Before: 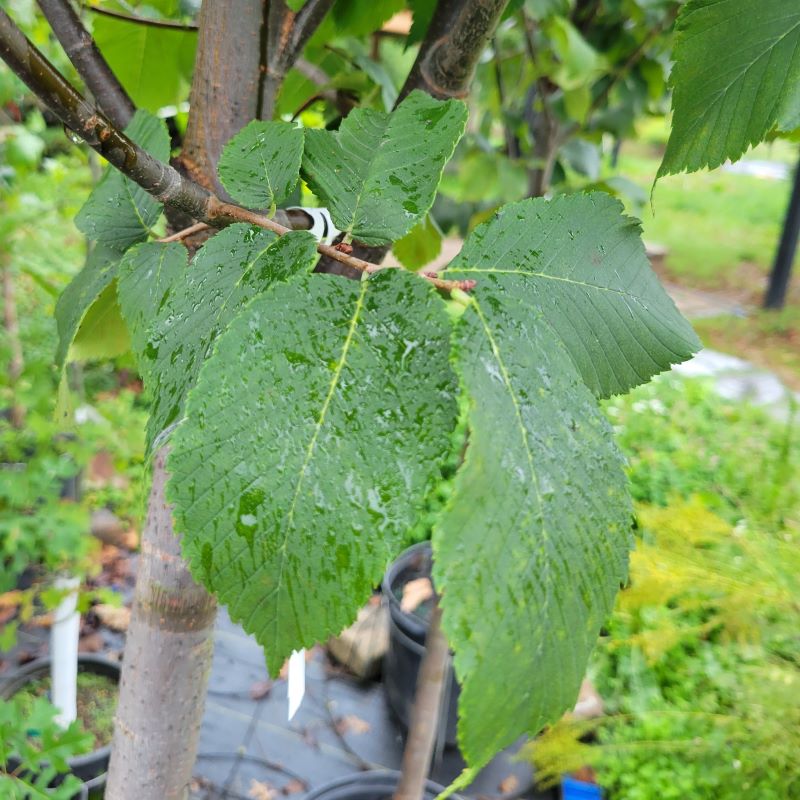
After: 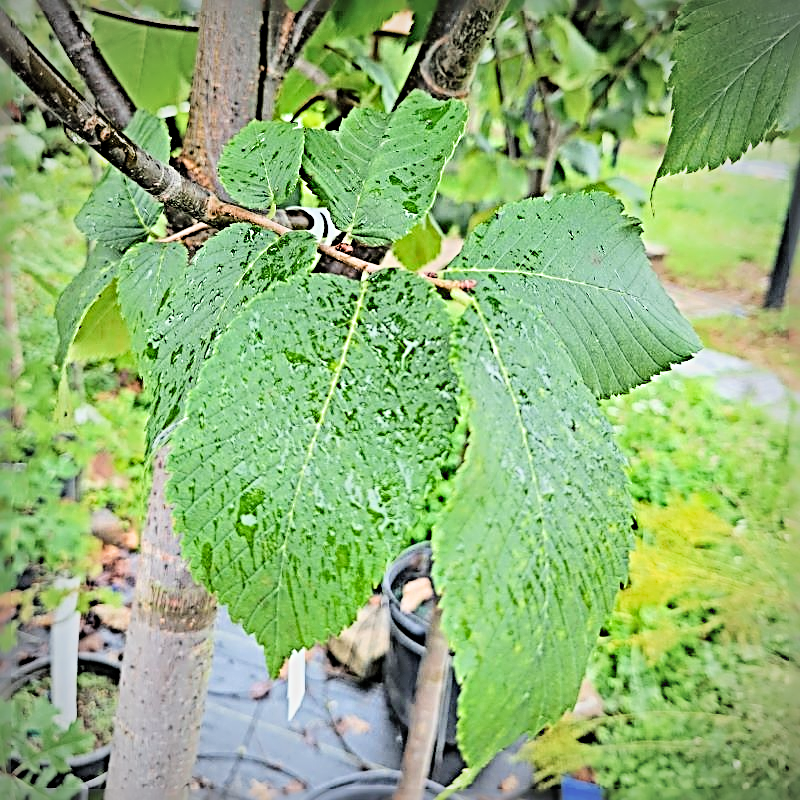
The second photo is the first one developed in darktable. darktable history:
sharpen: radius 4.001, amount 2
vignetting: fall-off radius 60%, automatic ratio true
exposure: black level correction -0.002, exposure 1.115 EV, compensate highlight preservation false
filmic rgb: black relative exposure -7.15 EV, white relative exposure 5.36 EV, hardness 3.02, color science v6 (2022)
